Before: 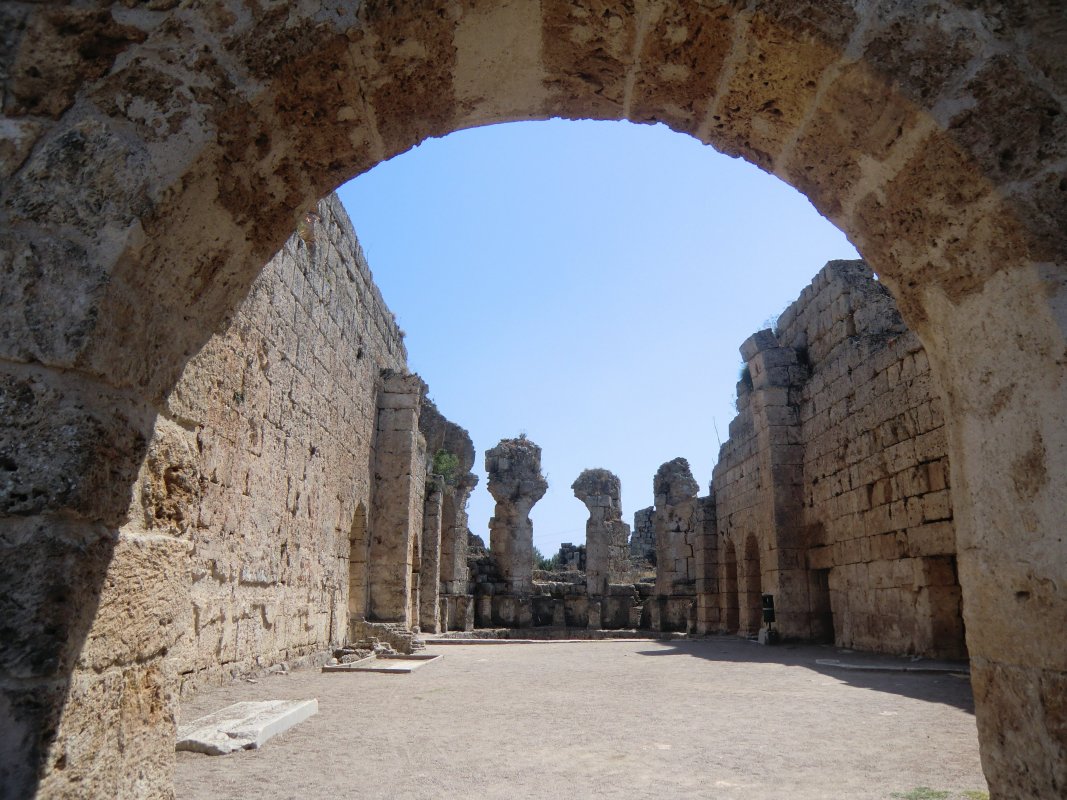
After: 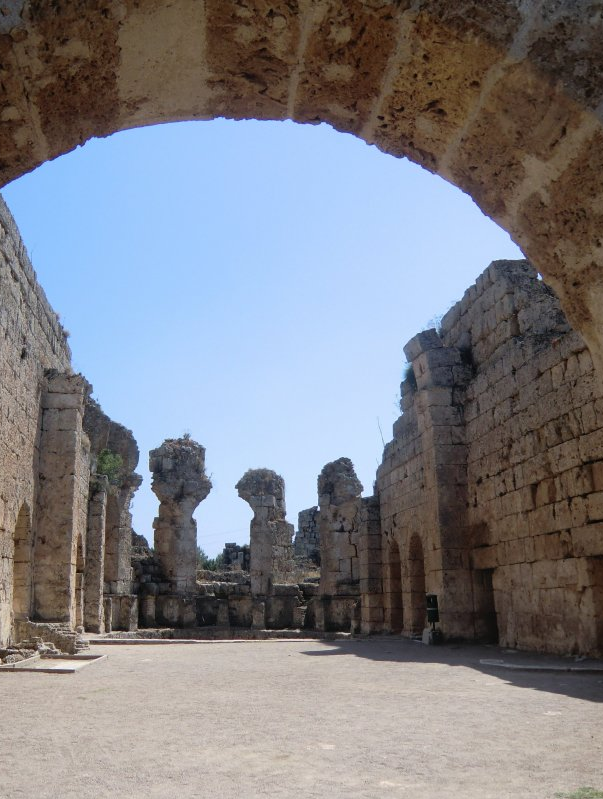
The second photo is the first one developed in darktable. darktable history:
crop: left 31.507%, top 0.007%, right 11.896%
